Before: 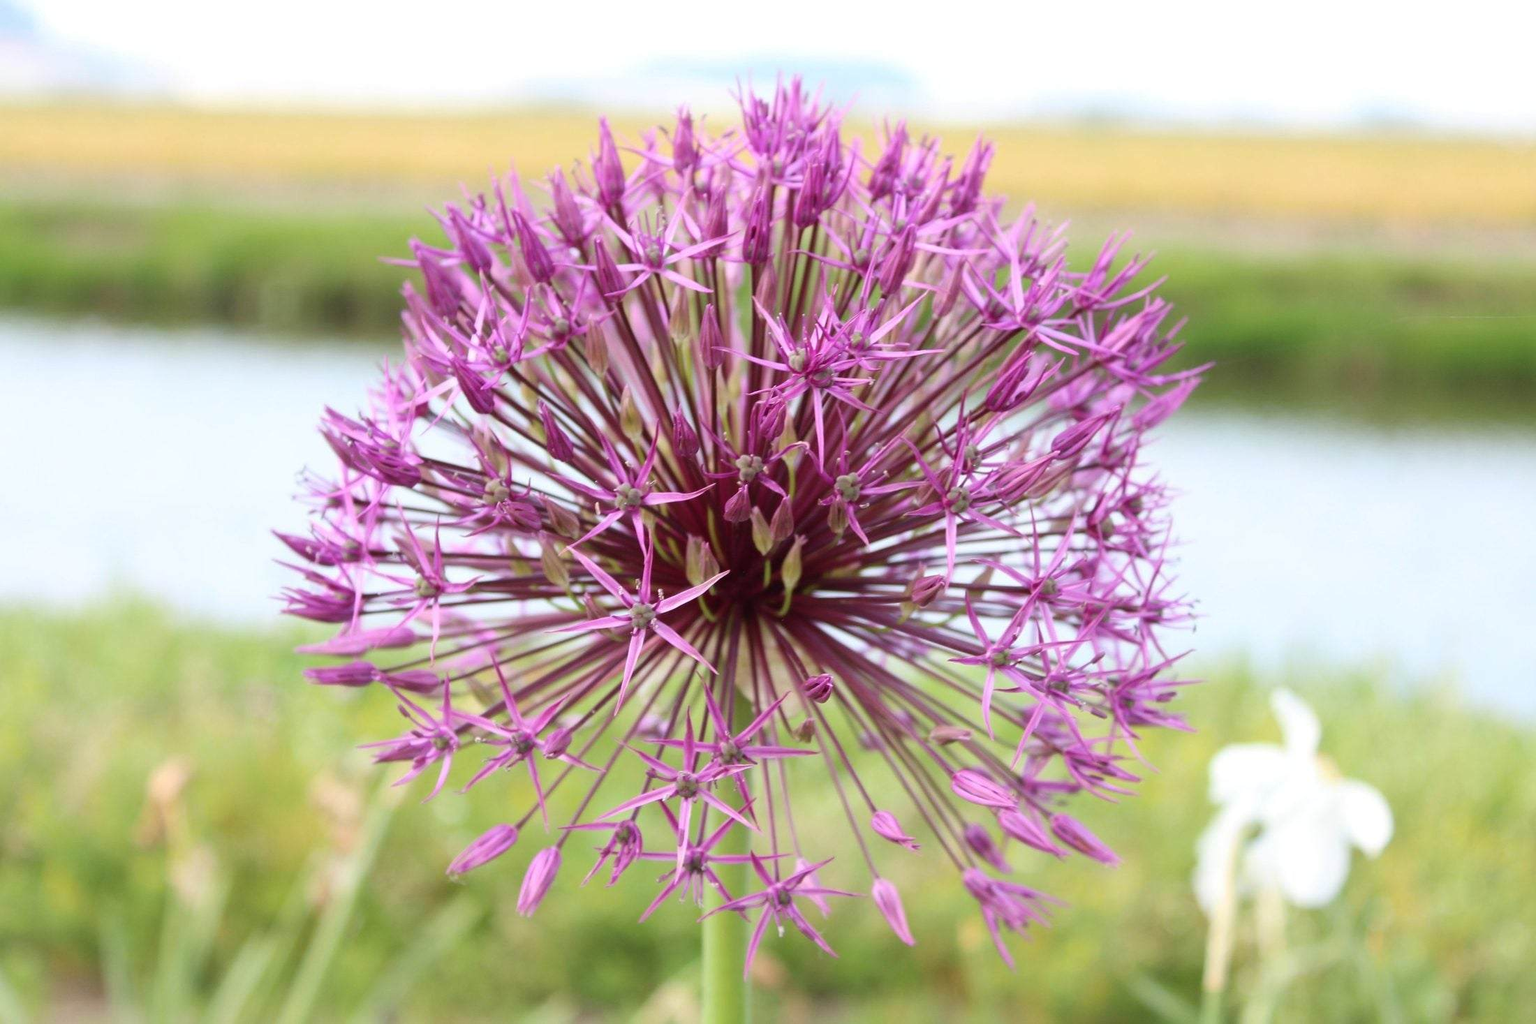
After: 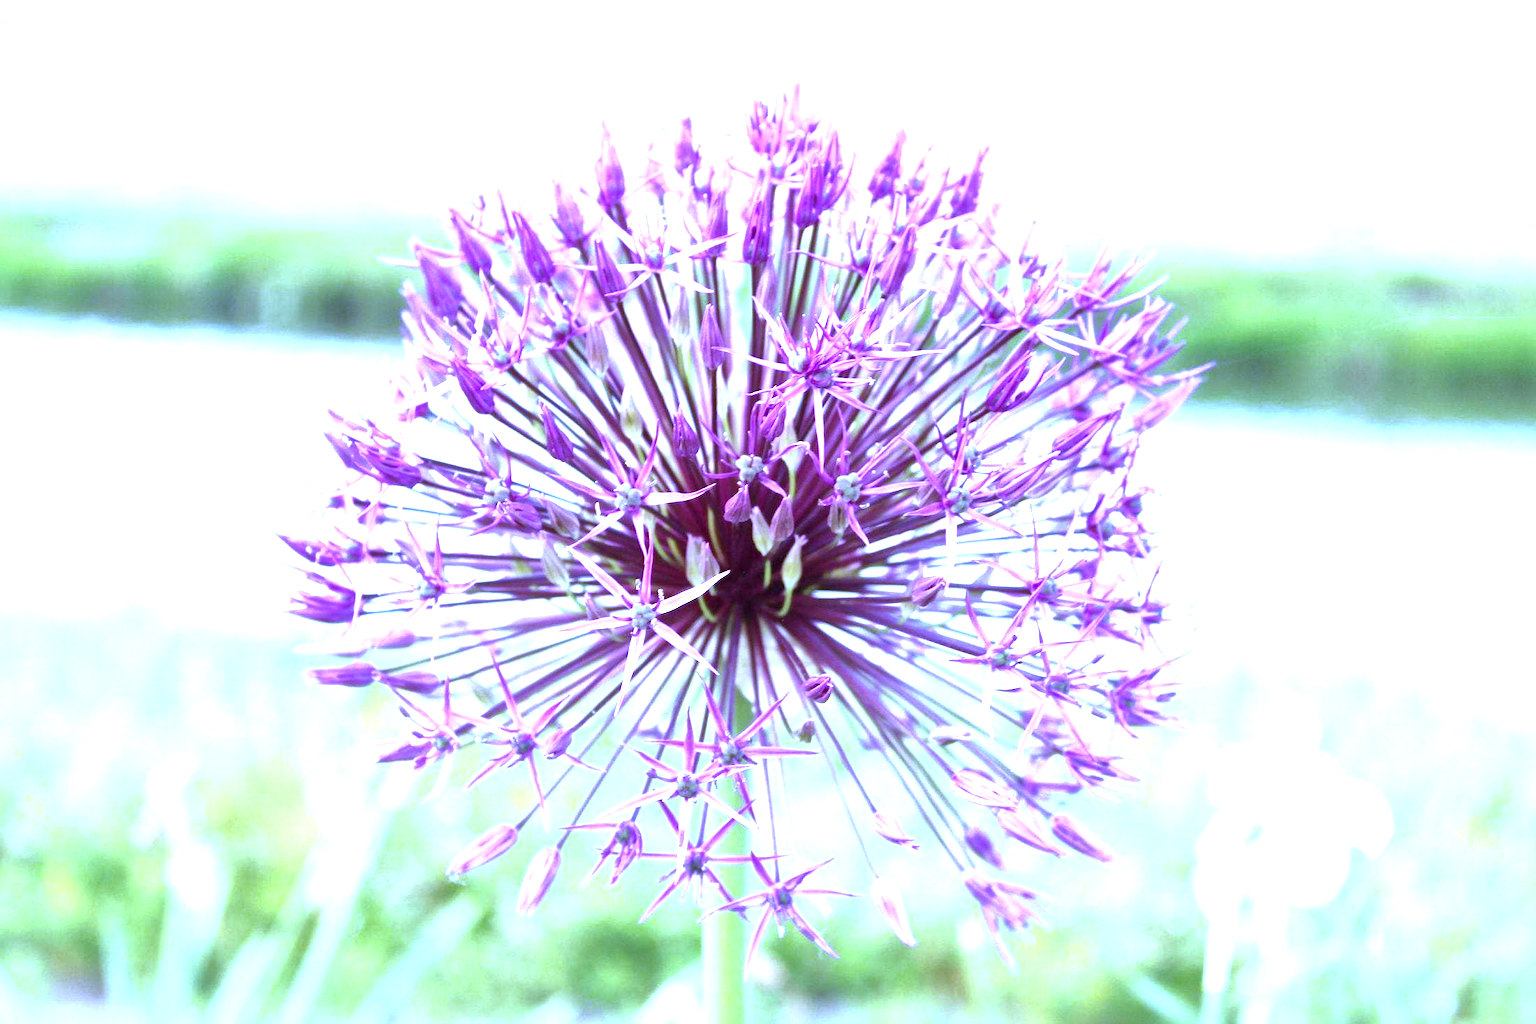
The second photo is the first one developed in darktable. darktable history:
white balance: red 0.766, blue 1.537
local contrast: mode bilateral grid, contrast 25, coarseness 60, detail 151%, midtone range 0.2
exposure: black level correction 0, exposure 1.6 EV, compensate exposure bias true, compensate highlight preservation false
